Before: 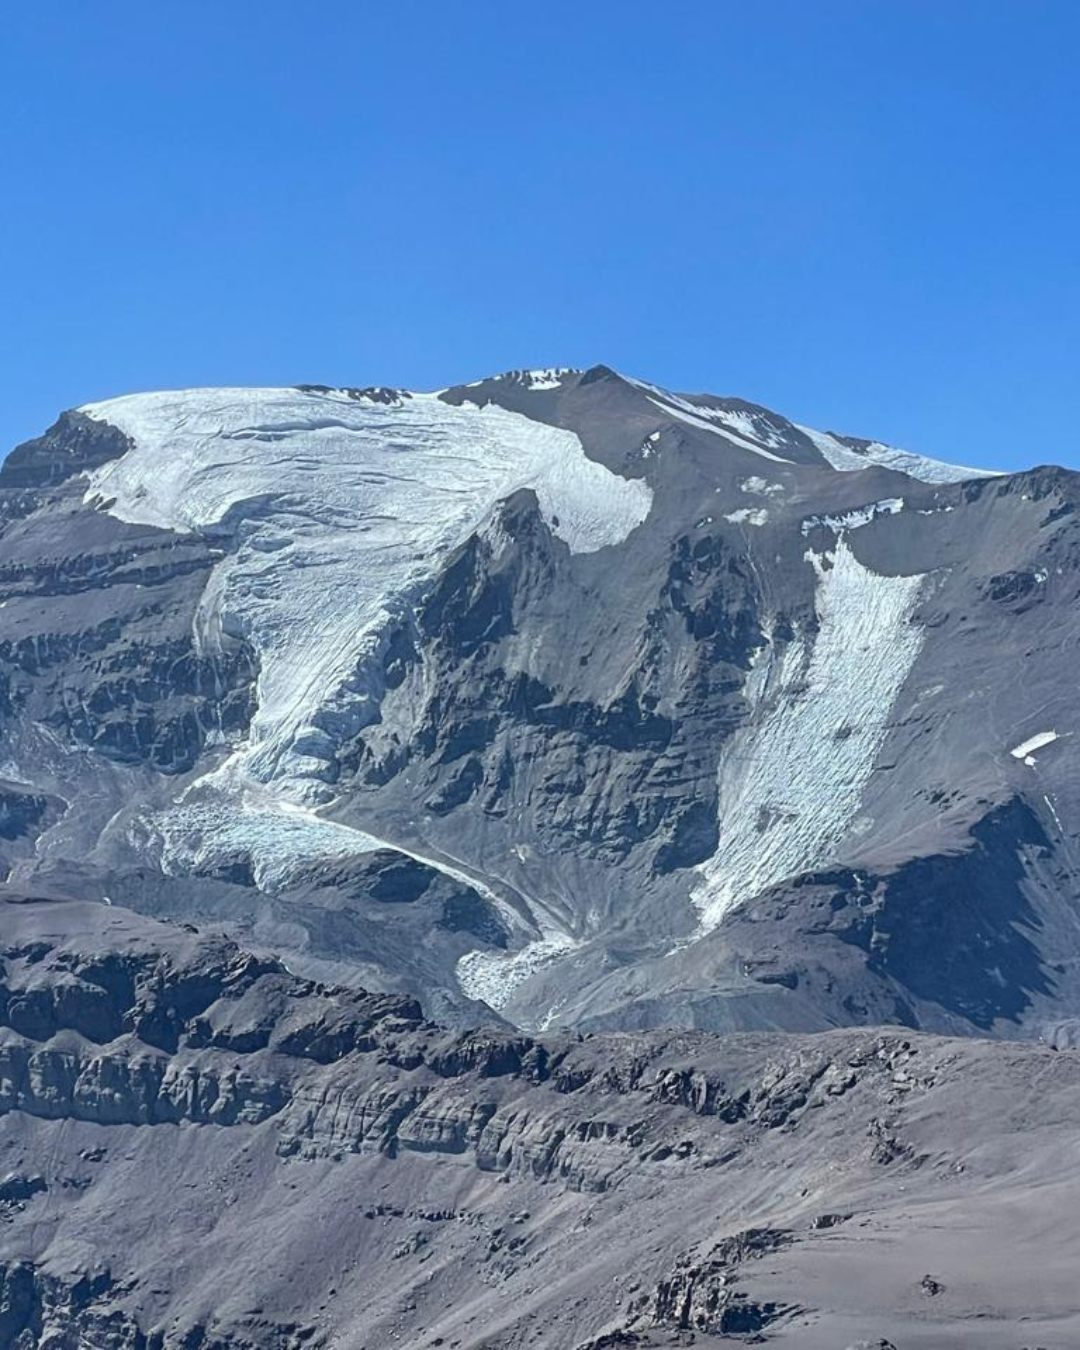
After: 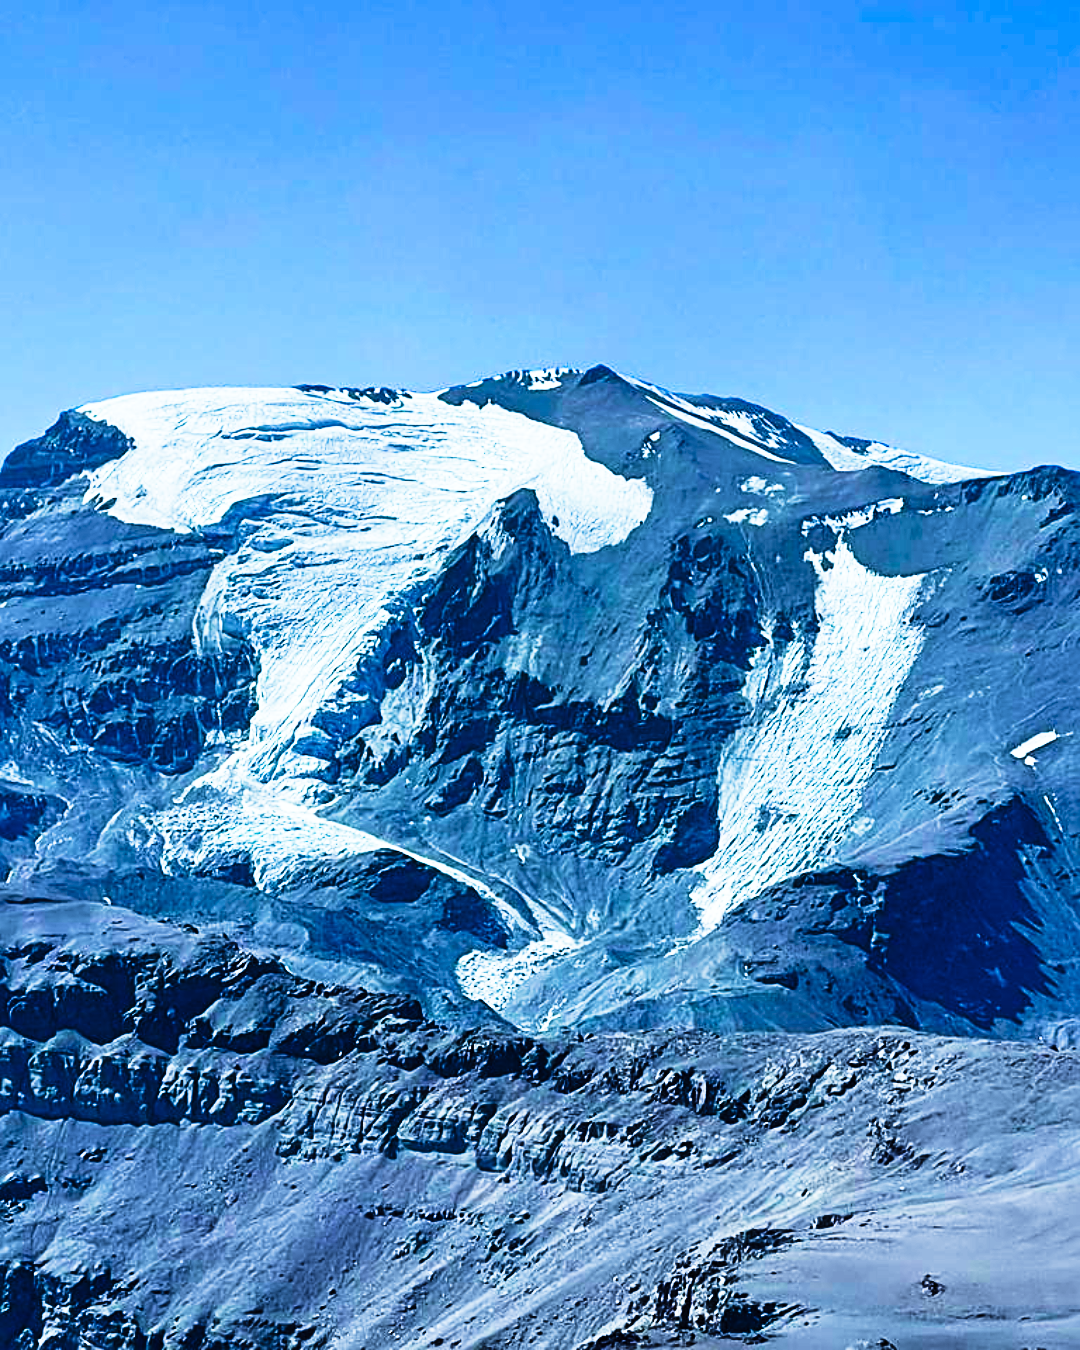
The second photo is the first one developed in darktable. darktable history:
tone curve: curves: ch0 [(0, 0) (0.003, 0.003) (0.011, 0.006) (0.025, 0.01) (0.044, 0.016) (0.069, 0.02) (0.1, 0.025) (0.136, 0.034) (0.177, 0.051) (0.224, 0.08) (0.277, 0.131) (0.335, 0.209) (0.399, 0.328) (0.468, 0.47) (0.543, 0.629) (0.623, 0.788) (0.709, 0.903) (0.801, 0.965) (0.898, 0.989) (1, 1)], preserve colors none
velvia: strength 45%
sharpen: on, module defaults
white balance: red 0.925, blue 1.046
